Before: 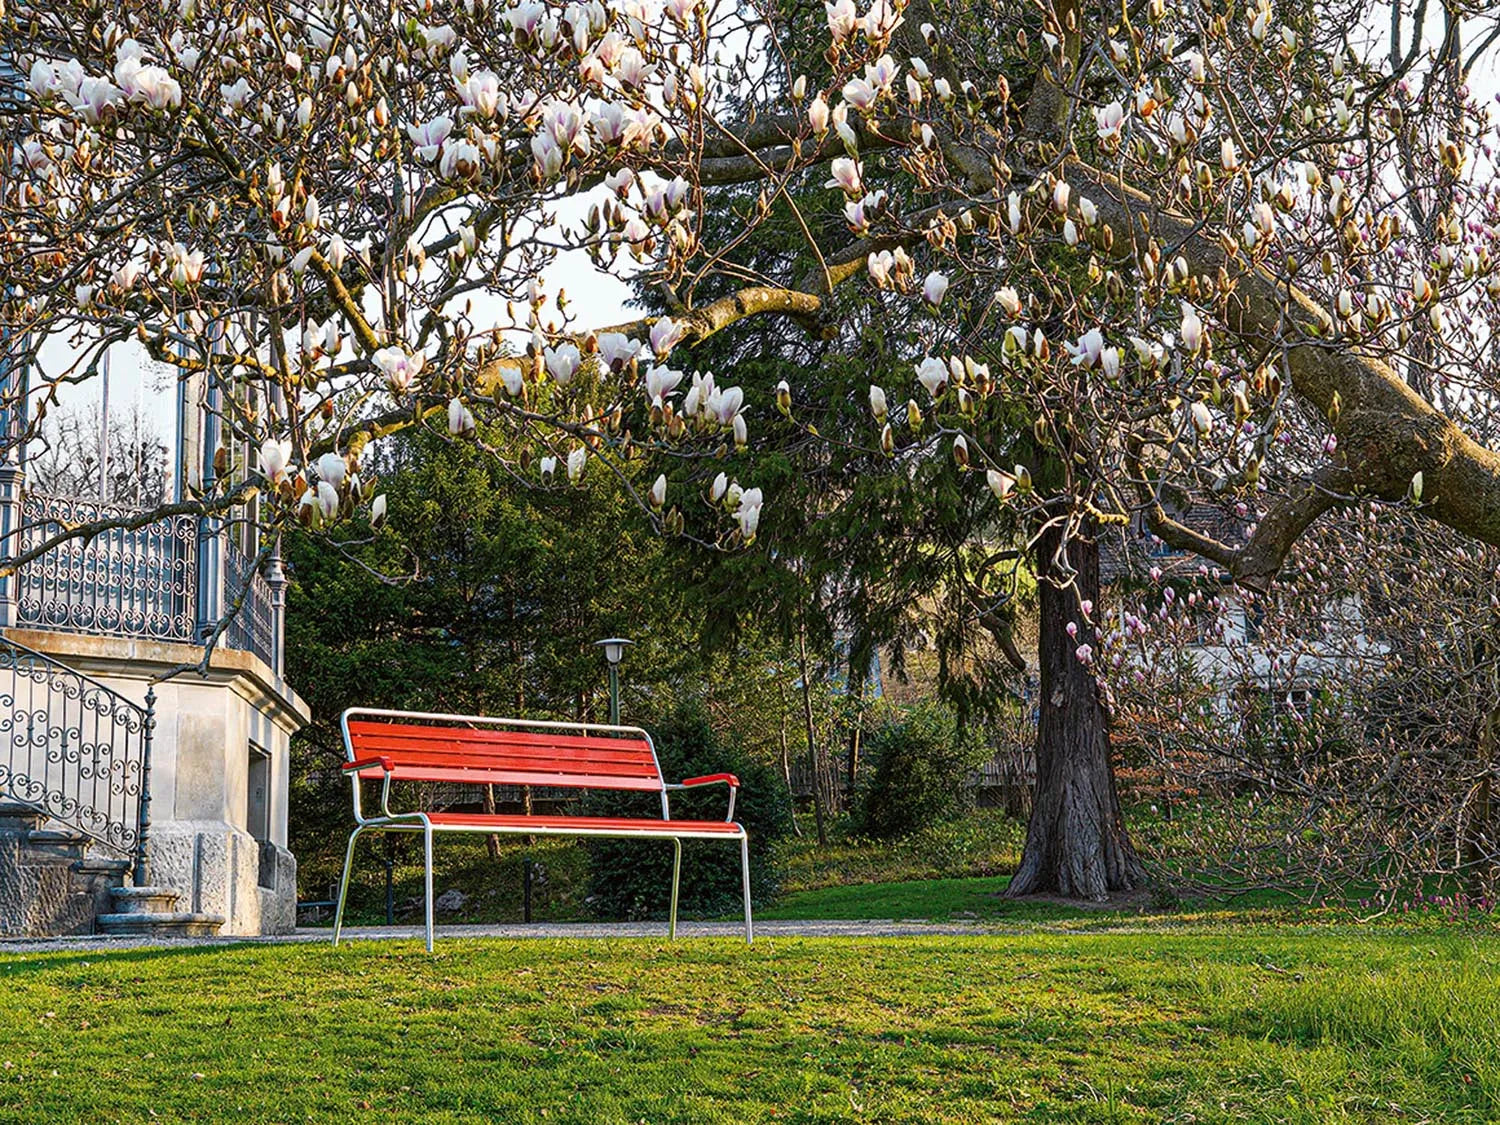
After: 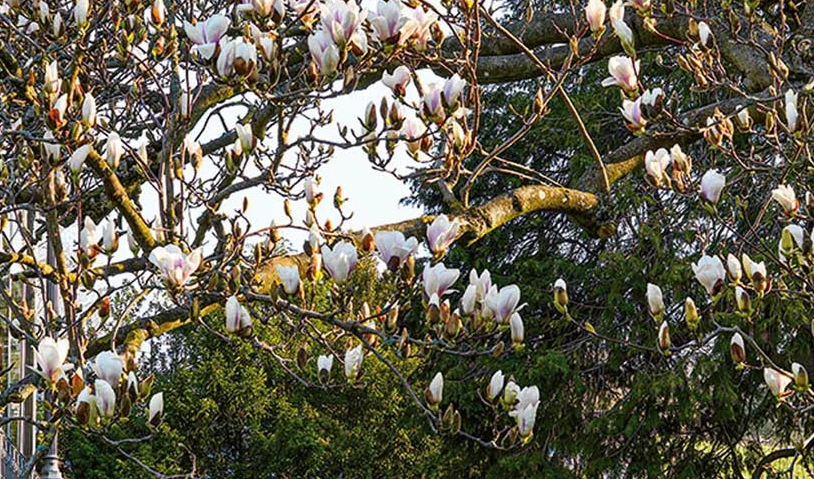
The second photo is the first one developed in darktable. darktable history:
crop: left 14.922%, top 9.152%, right 30.779%, bottom 48.199%
